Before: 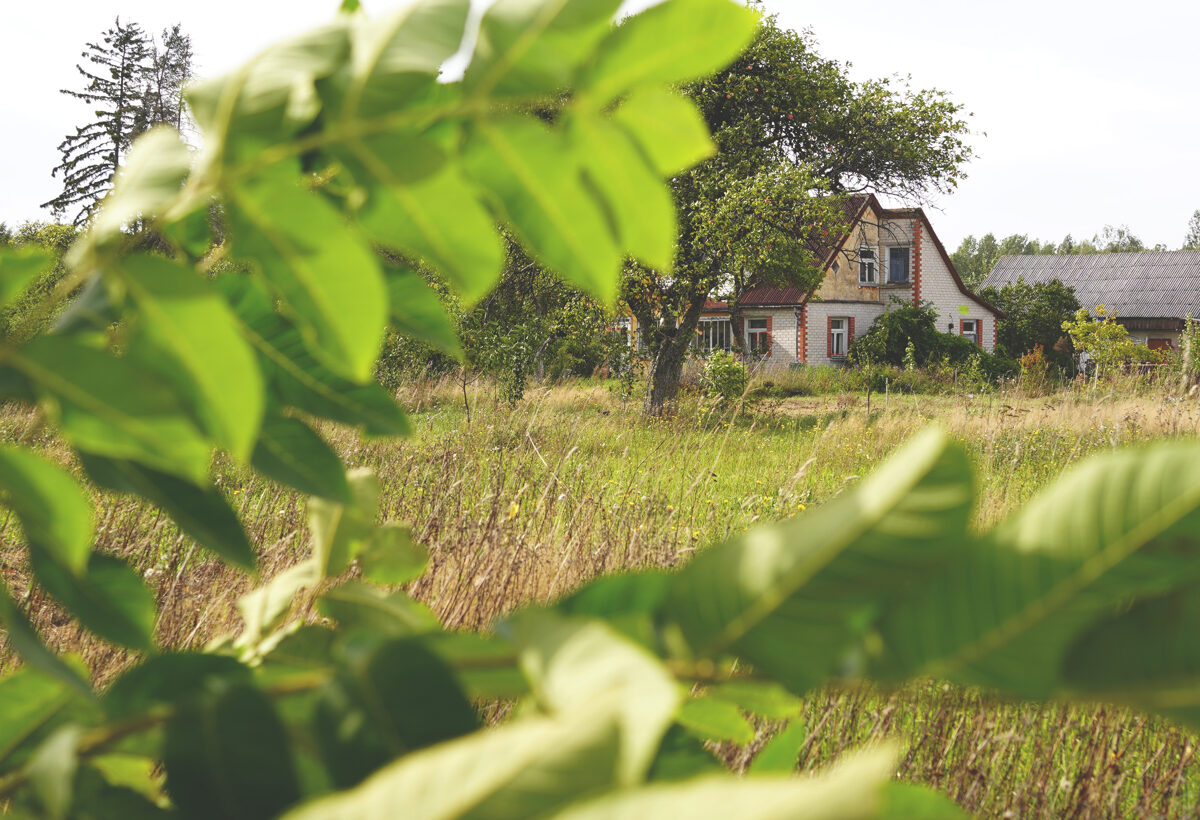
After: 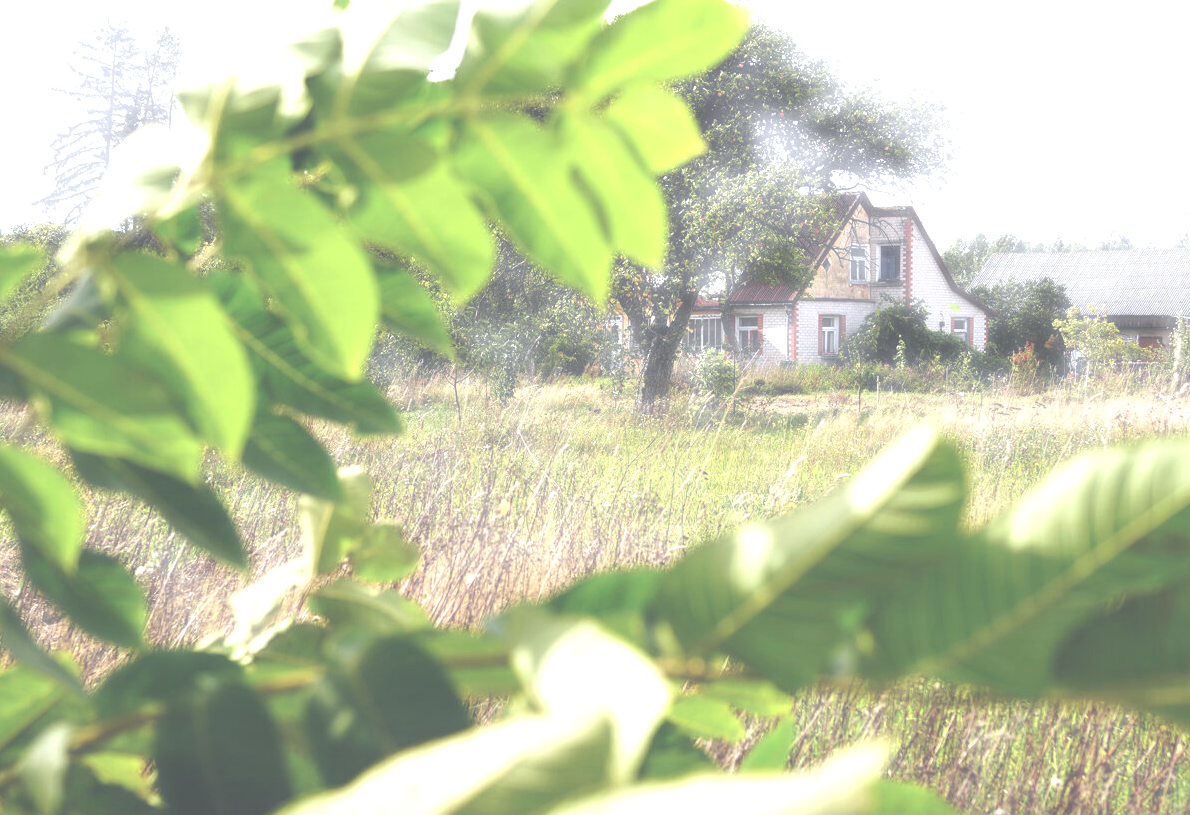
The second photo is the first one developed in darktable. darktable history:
exposure: black level correction 0, exposure 0.699 EV, compensate exposure bias true, compensate highlight preservation false
color calibration: illuminant as shot in camera, x 0.358, y 0.373, temperature 4628.91 K
local contrast: detail 110%
haze removal: strength -0.888, distance 0.23, adaptive false
crop and rotate: left 0.804%, top 0.29%, bottom 0.29%
